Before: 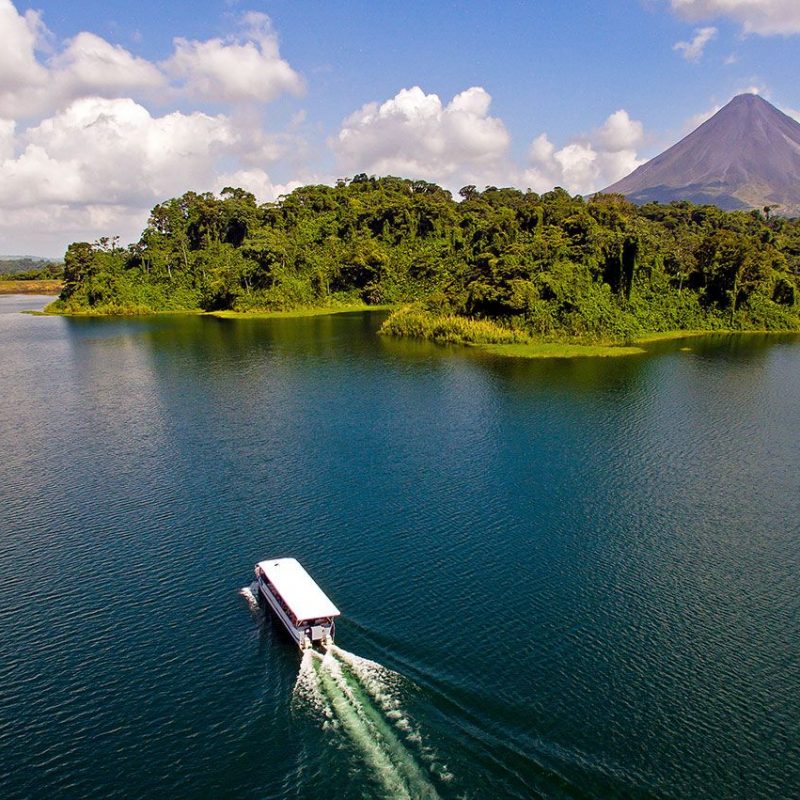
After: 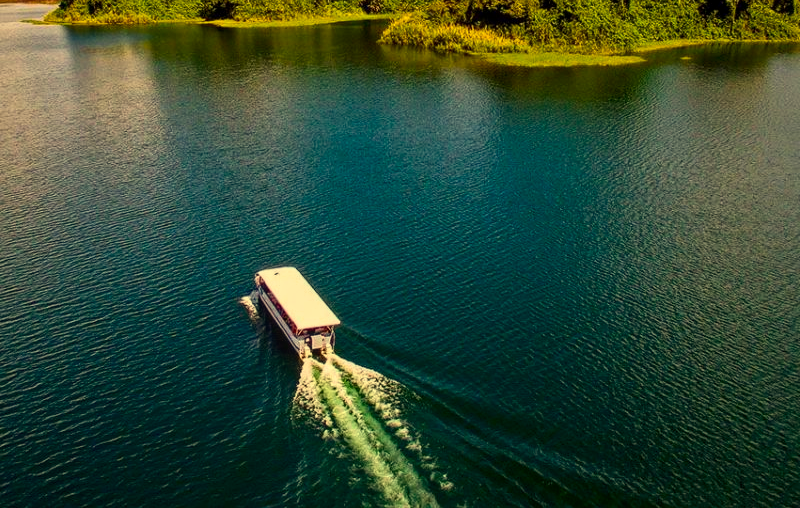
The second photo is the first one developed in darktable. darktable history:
shadows and highlights: shadows 25, highlights -25
contrast brightness saturation: contrast 0.18, saturation 0.3
white balance: red 1.08, blue 0.791
crop and rotate: top 36.435%
local contrast: detail 117%
